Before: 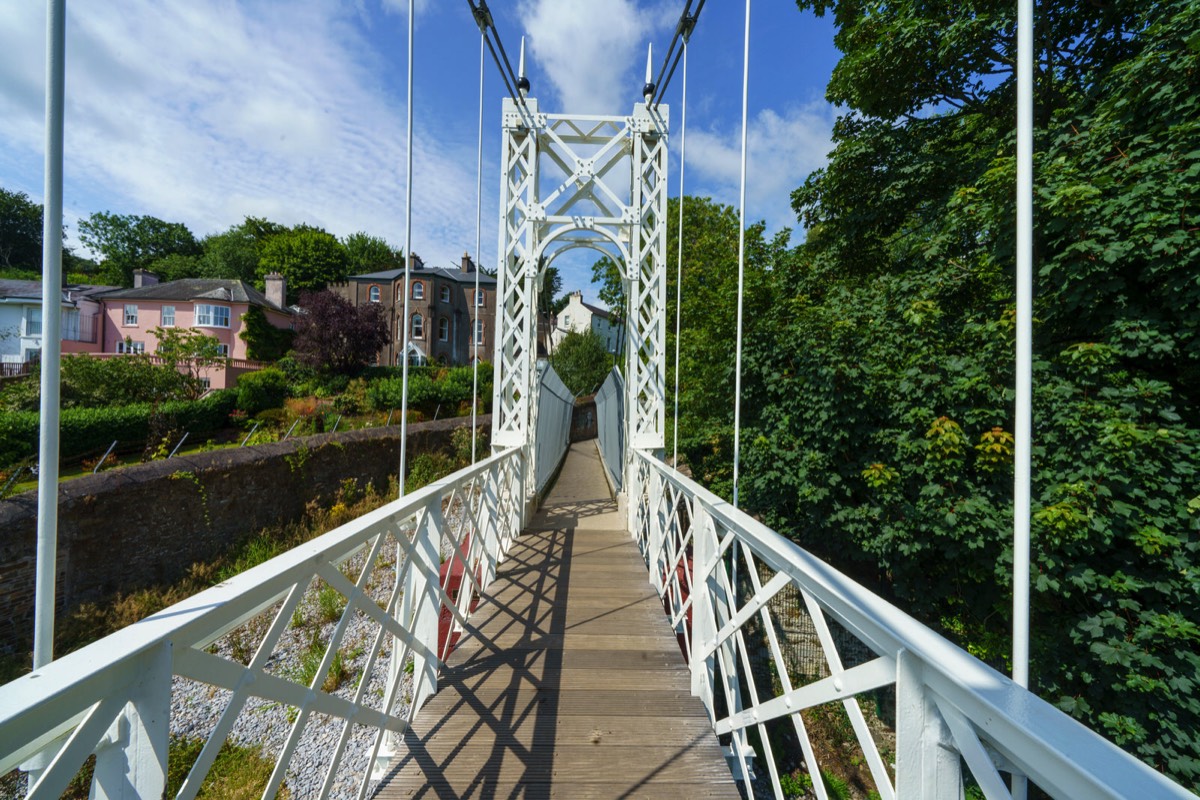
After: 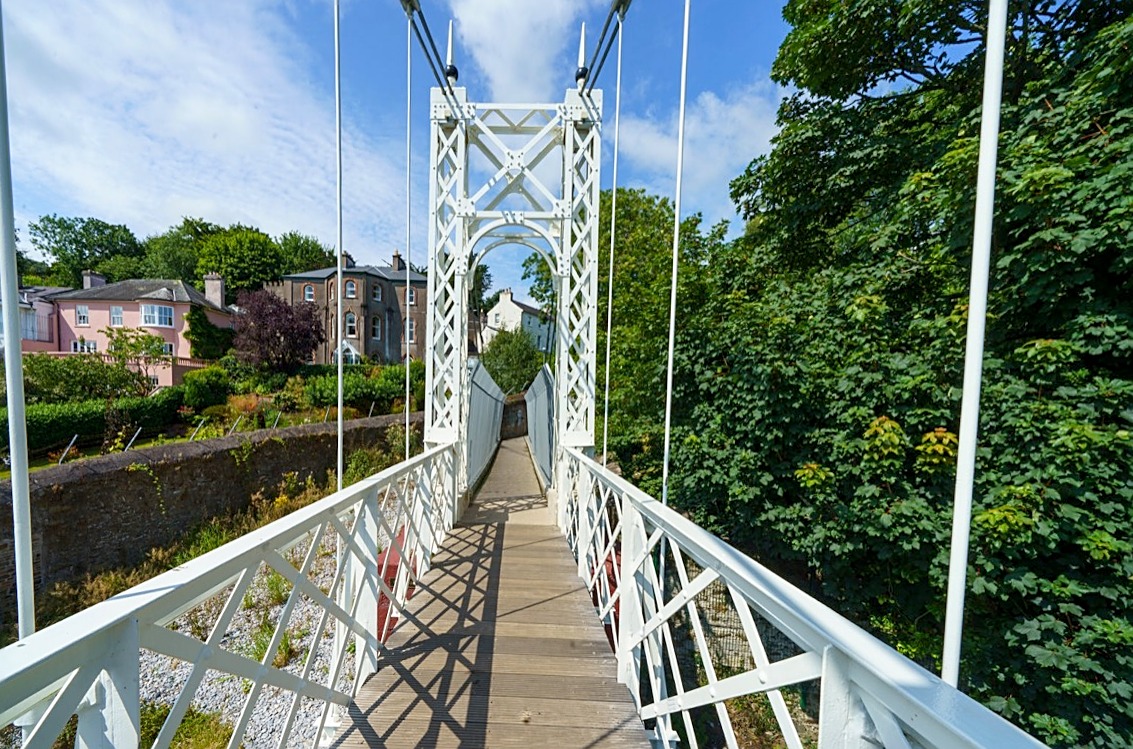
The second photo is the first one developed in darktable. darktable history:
rotate and perspective: rotation 0.062°, lens shift (vertical) 0.115, lens shift (horizontal) -0.133, crop left 0.047, crop right 0.94, crop top 0.061, crop bottom 0.94
color balance rgb: on, module defaults
contrast brightness saturation: contrast 0.1, brightness 0.03, saturation 0.09
sharpen: on, module defaults
